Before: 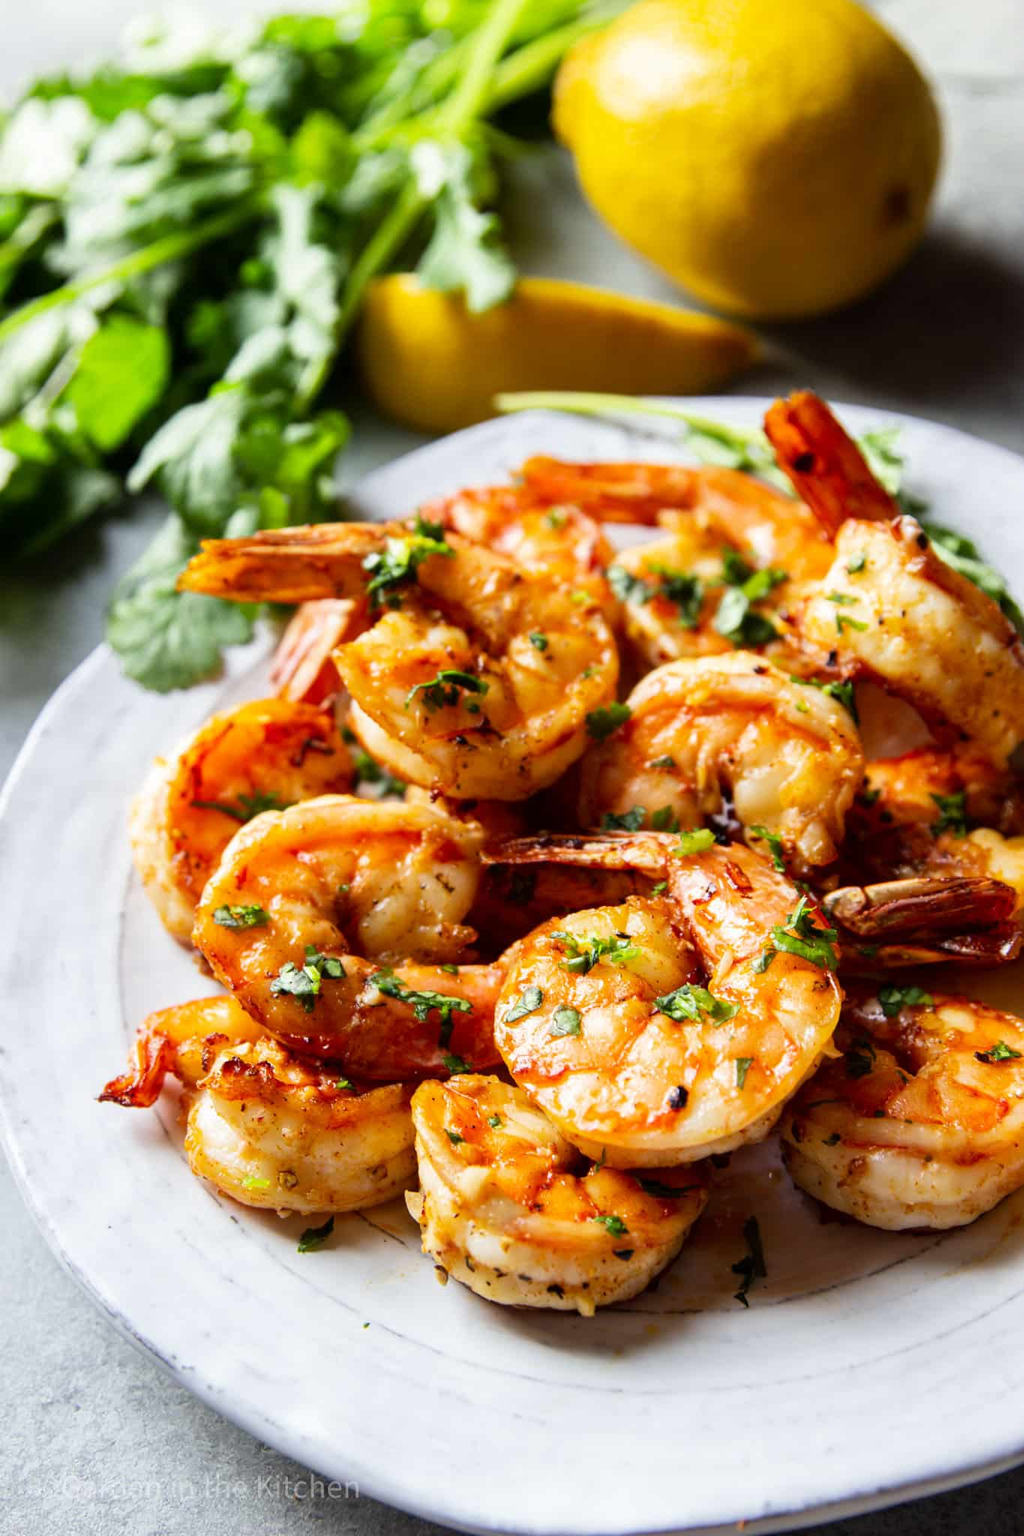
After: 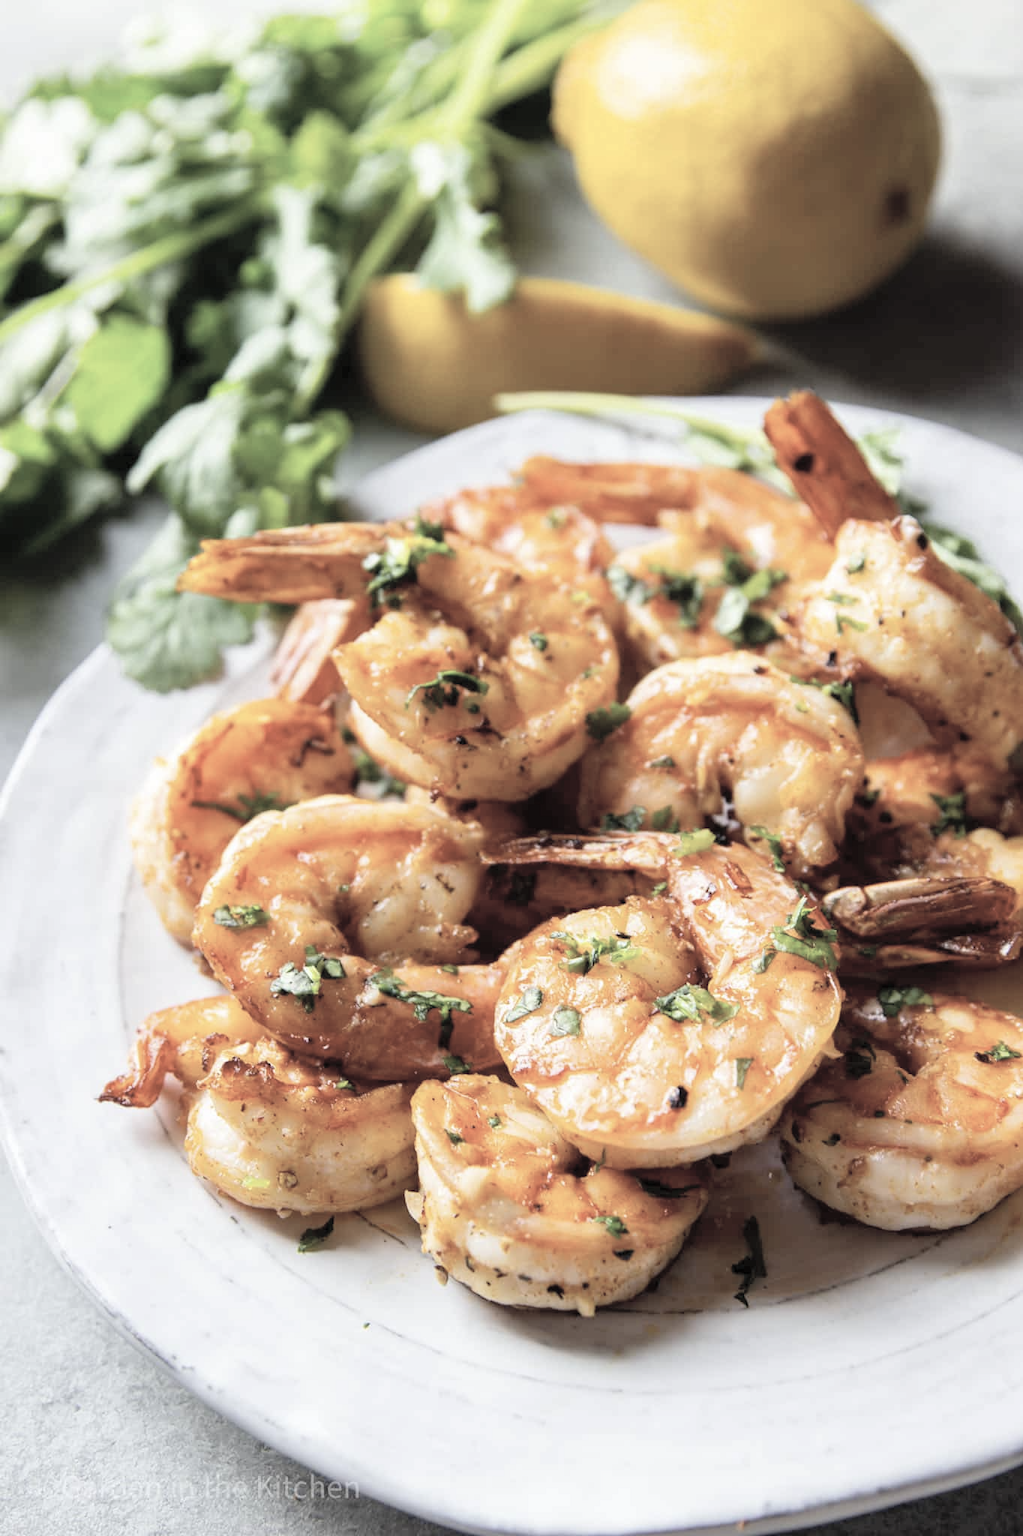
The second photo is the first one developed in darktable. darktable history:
contrast brightness saturation: brightness 0.187, saturation -0.514
